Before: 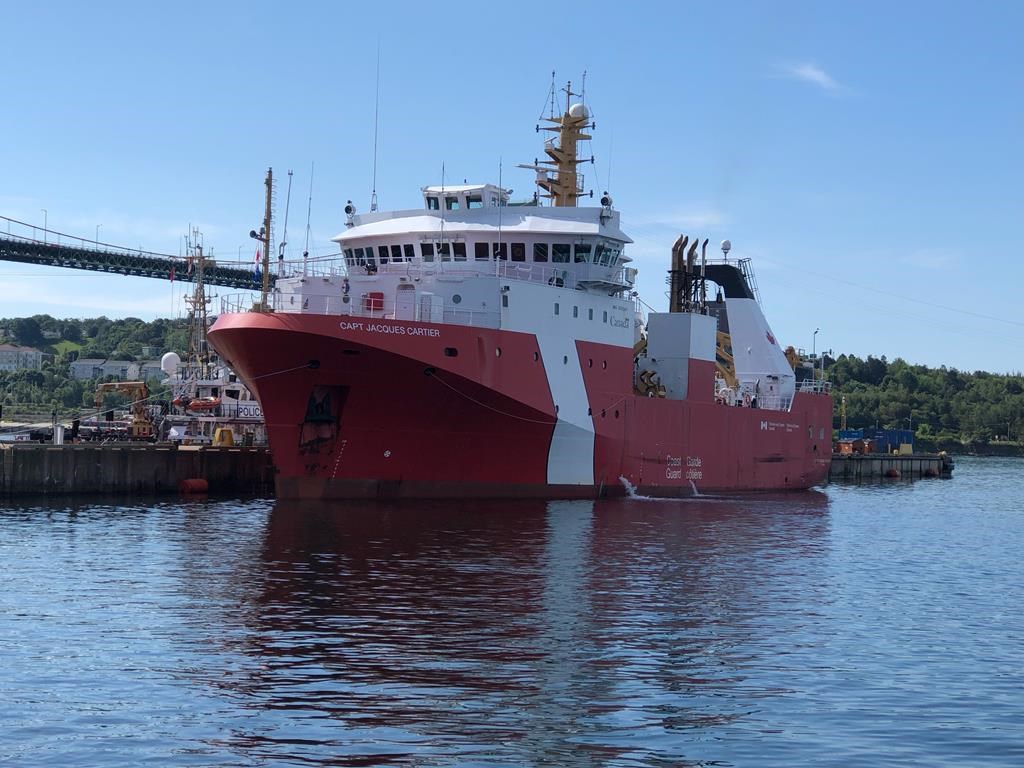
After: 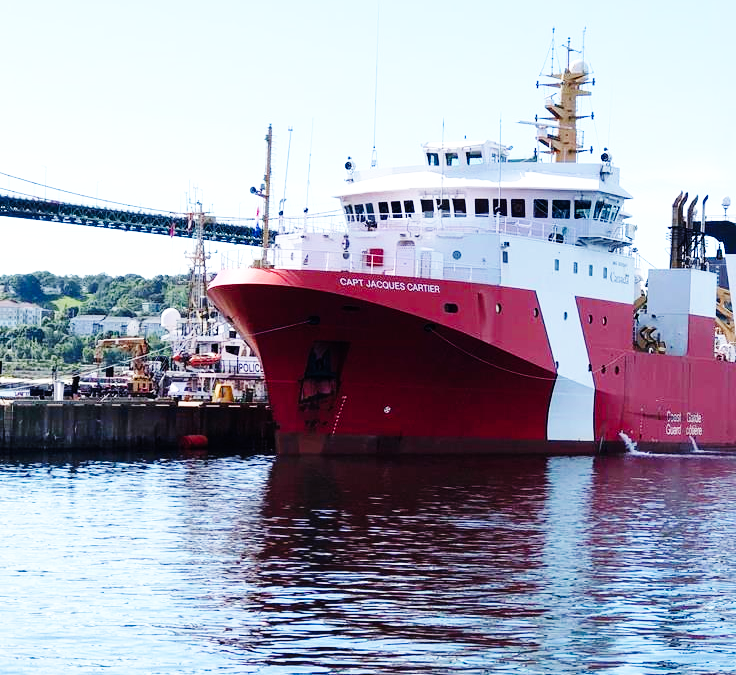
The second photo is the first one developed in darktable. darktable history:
crop: top 5.803%, right 27.864%, bottom 5.804%
exposure: exposure 0.564 EV, compensate highlight preservation false
rotate and perspective: crop left 0, crop top 0
base curve: curves: ch0 [(0, 0) (0, 0) (0.002, 0.001) (0.008, 0.003) (0.019, 0.011) (0.037, 0.037) (0.064, 0.11) (0.102, 0.232) (0.152, 0.379) (0.216, 0.524) (0.296, 0.665) (0.394, 0.789) (0.512, 0.881) (0.651, 0.945) (0.813, 0.986) (1, 1)], preserve colors none
